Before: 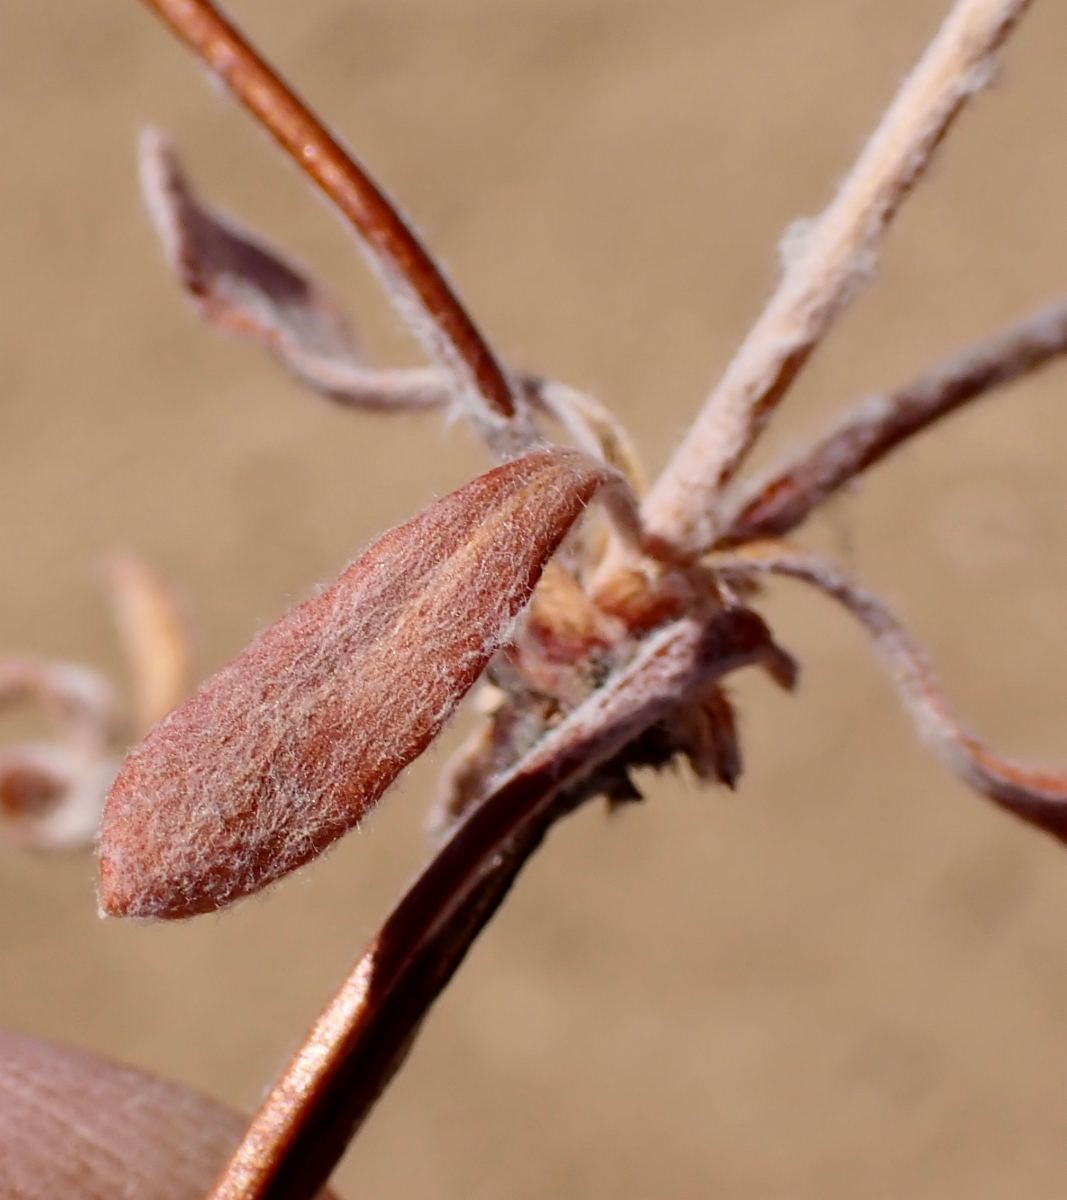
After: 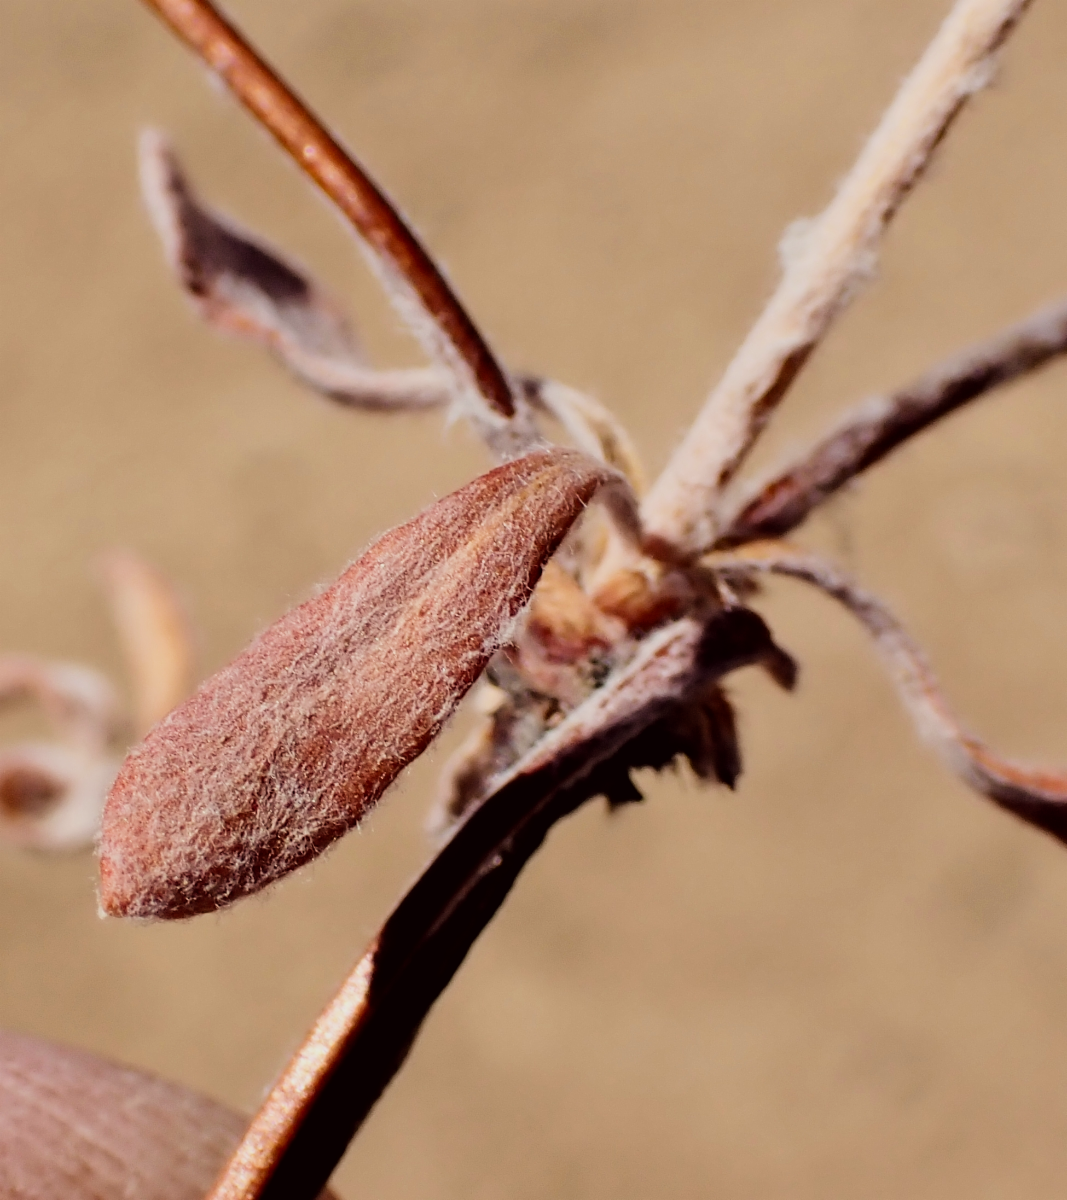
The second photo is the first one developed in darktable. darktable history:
color correction: highlights a* -0.95, highlights b* 4.5, shadows a* 3.55
filmic rgb: black relative exposure -5 EV, hardness 2.88, contrast 1.4, highlights saturation mix -20%
